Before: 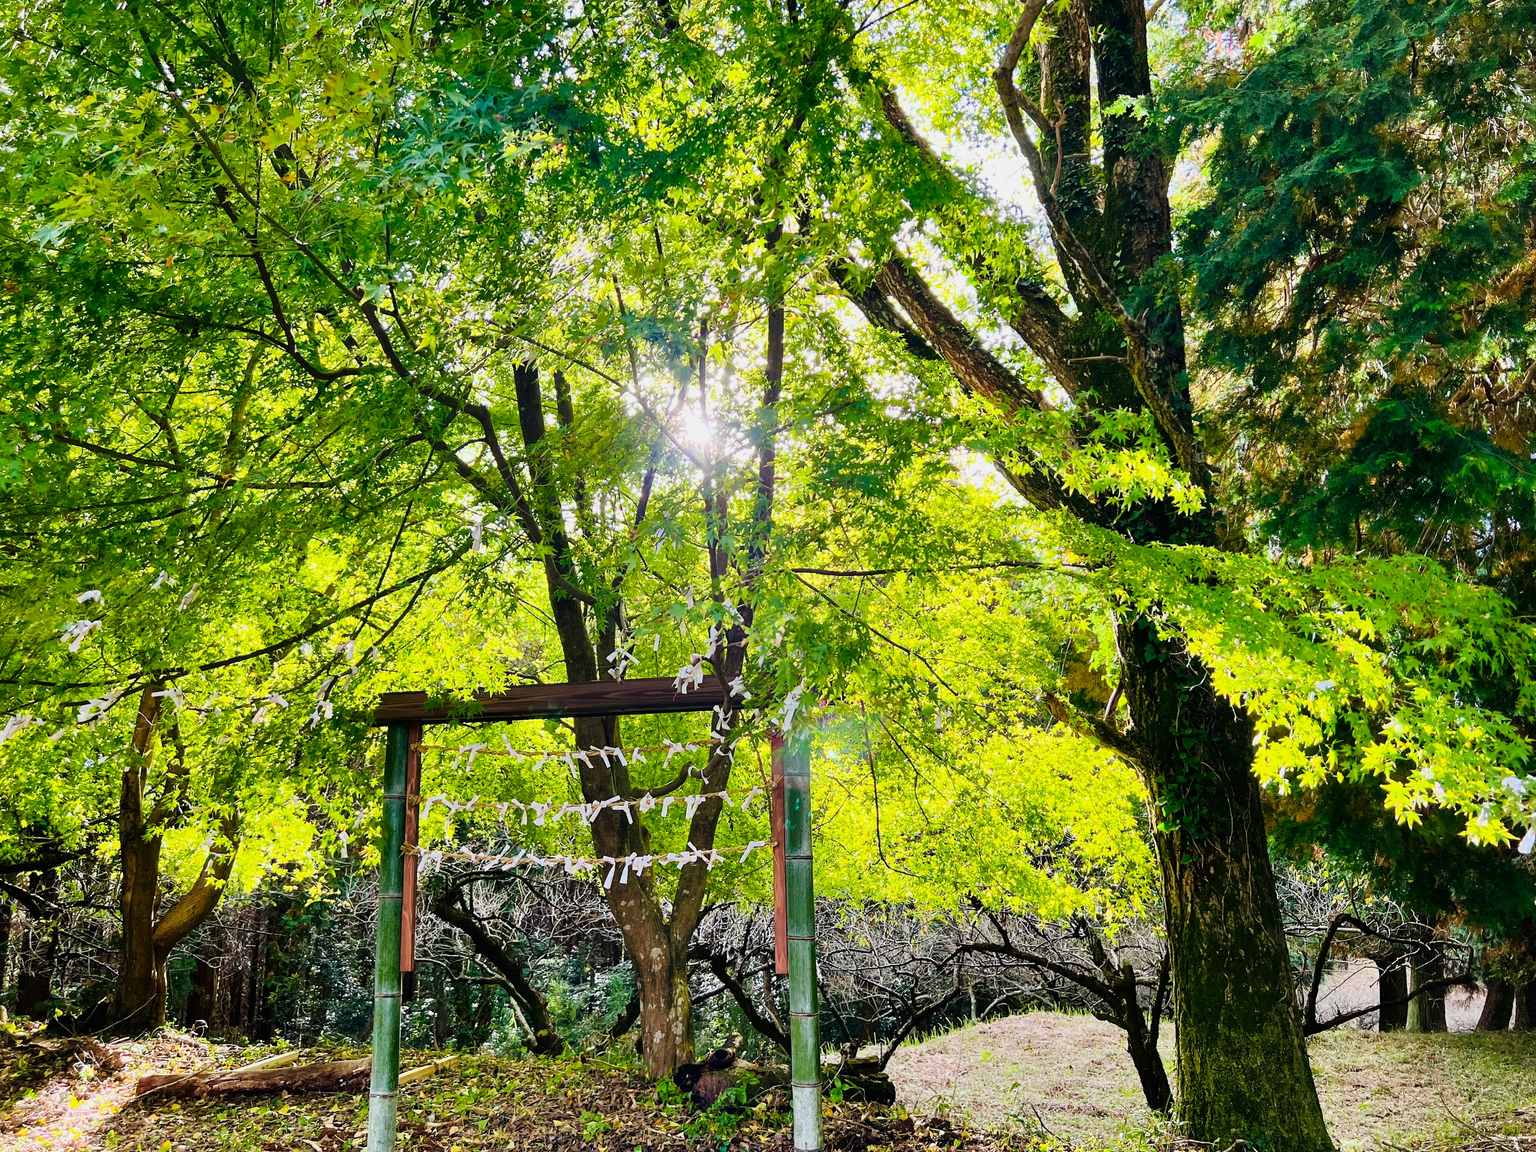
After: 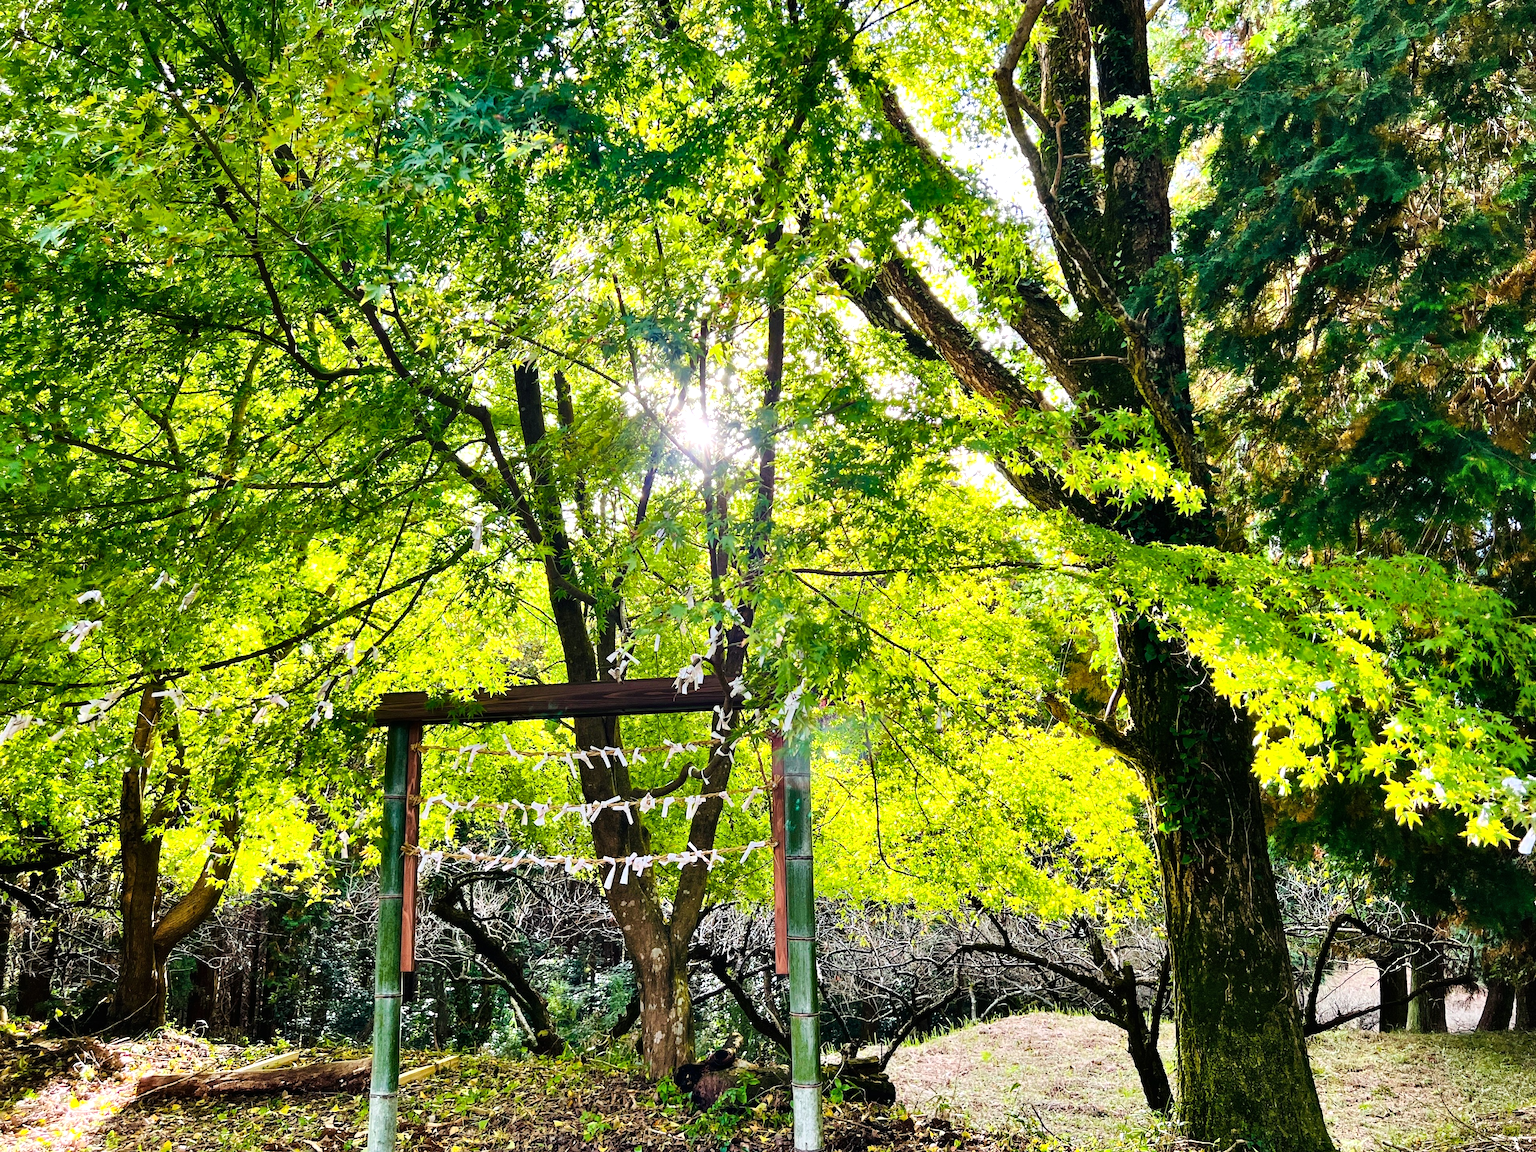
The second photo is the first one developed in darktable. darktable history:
shadows and highlights: shadows 34.46, highlights -35.06, soften with gaussian
tone equalizer: -8 EV -0.443 EV, -7 EV -0.354 EV, -6 EV -0.334 EV, -5 EV -0.26 EV, -3 EV 0.231 EV, -2 EV 0.305 EV, -1 EV 0.387 EV, +0 EV 0.438 EV, edges refinement/feathering 500, mask exposure compensation -1.57 EV, preserve details no
